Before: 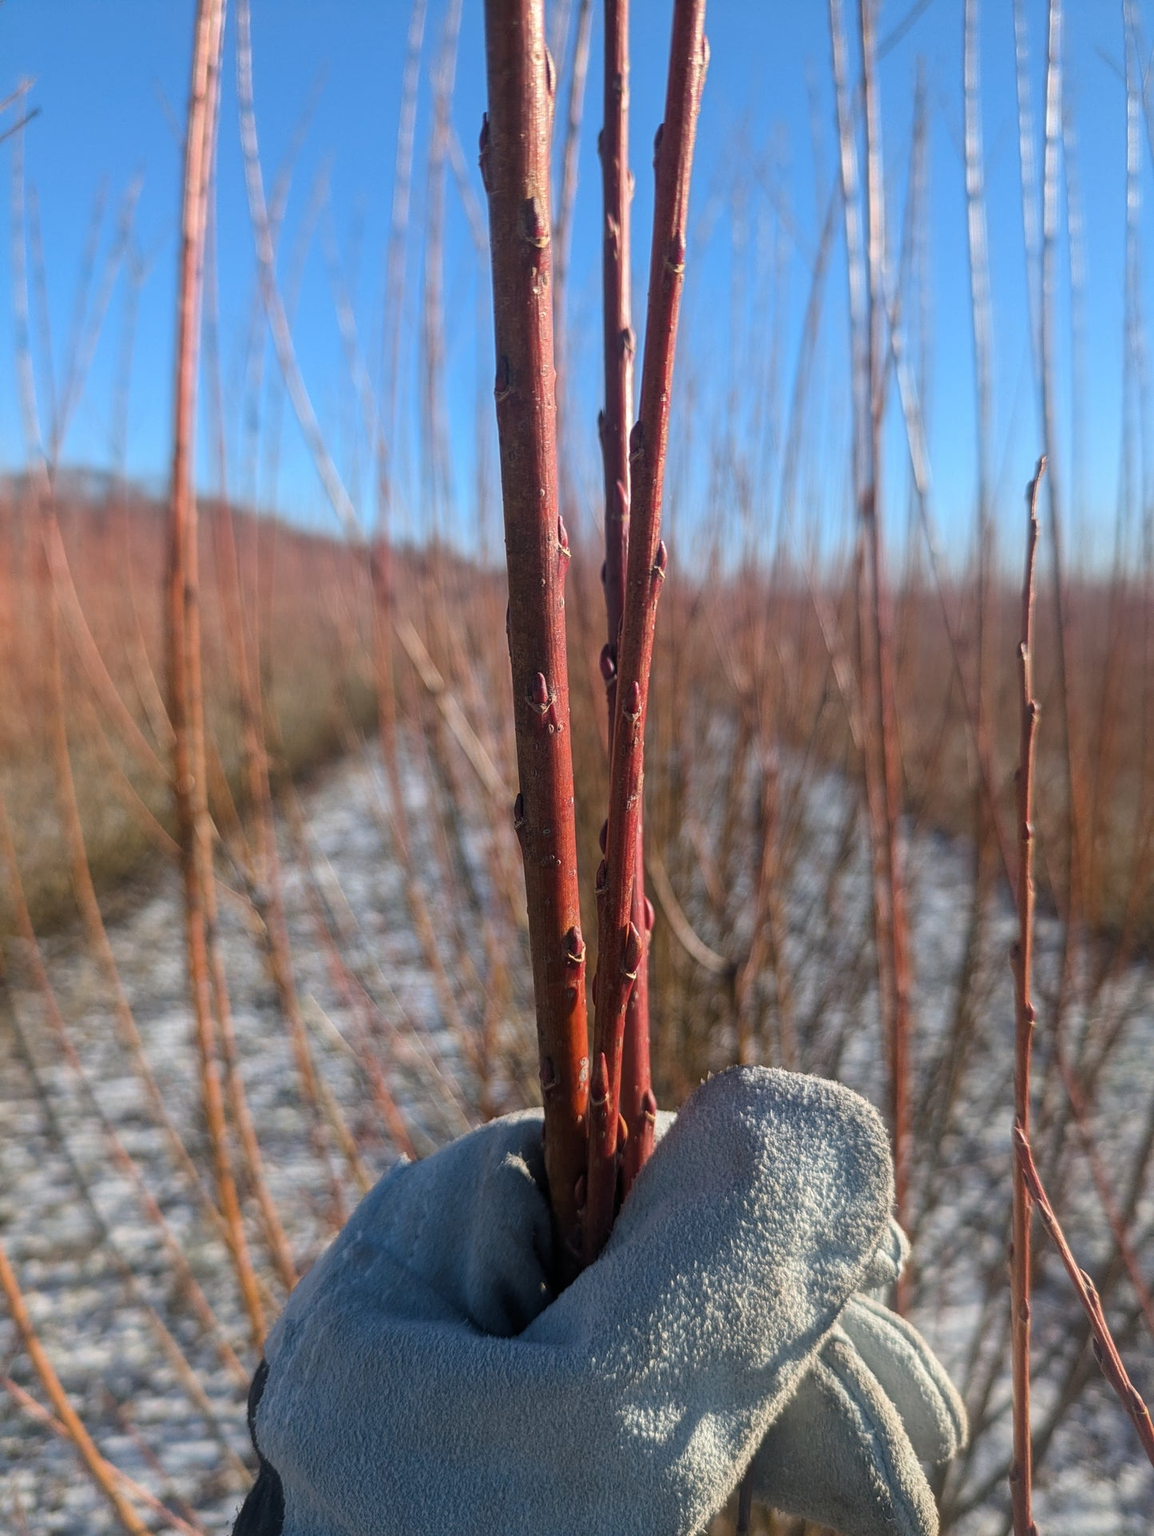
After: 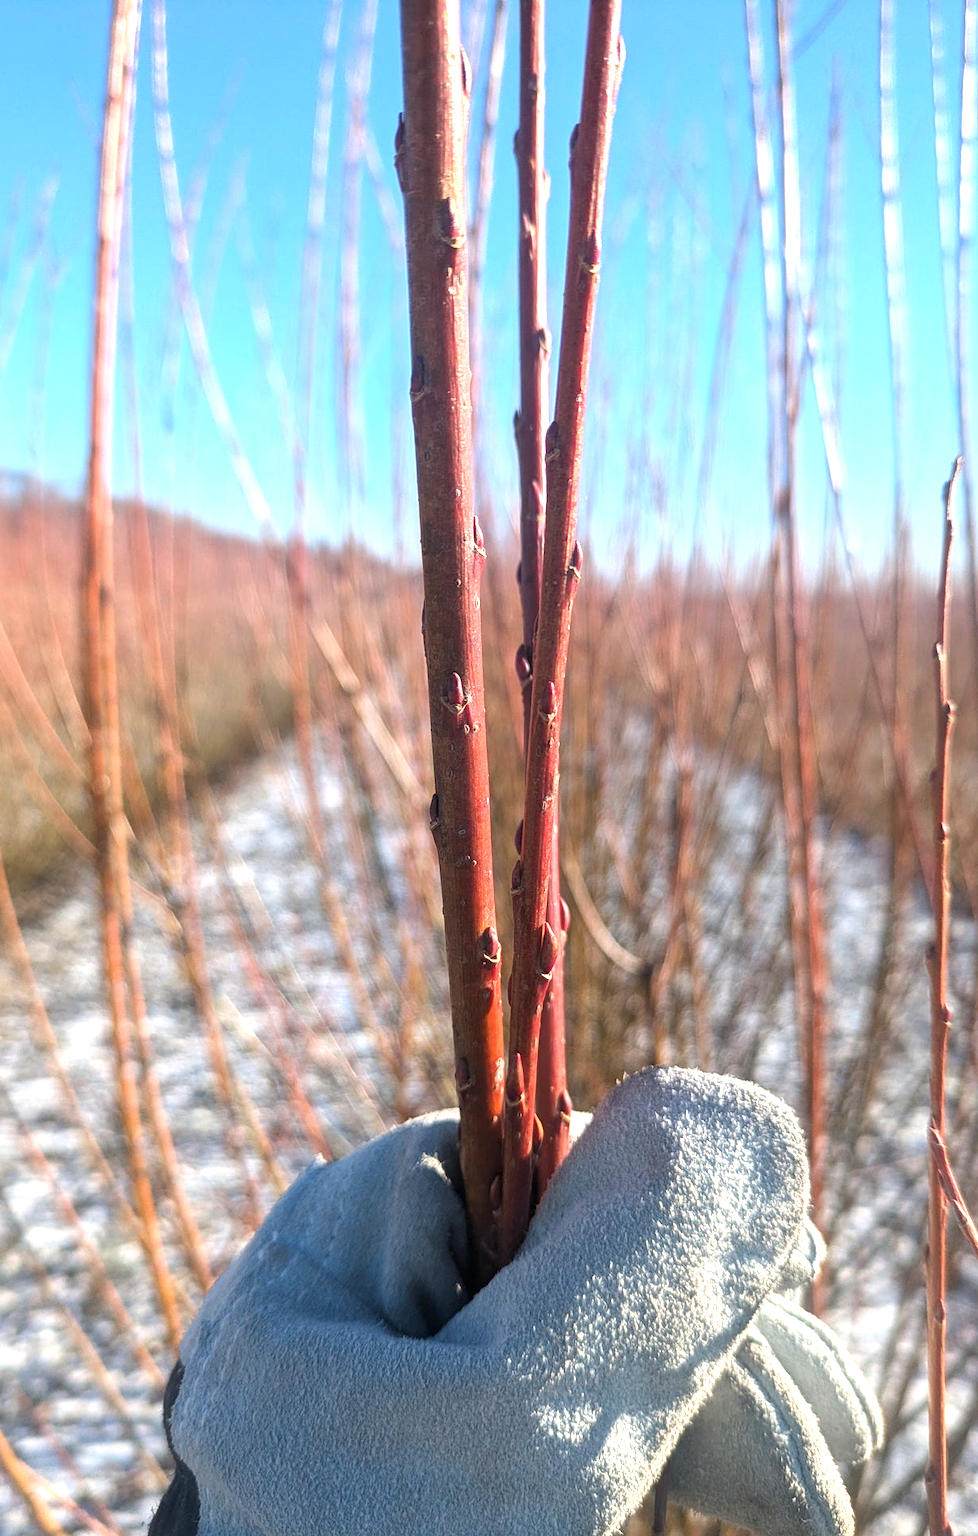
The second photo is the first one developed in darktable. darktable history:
exposure: black level correction 0, exposure 1.102 EV, compensate exposure bias true, compensate highlight preservation false
crop: left 7.38%, right 7.786%
